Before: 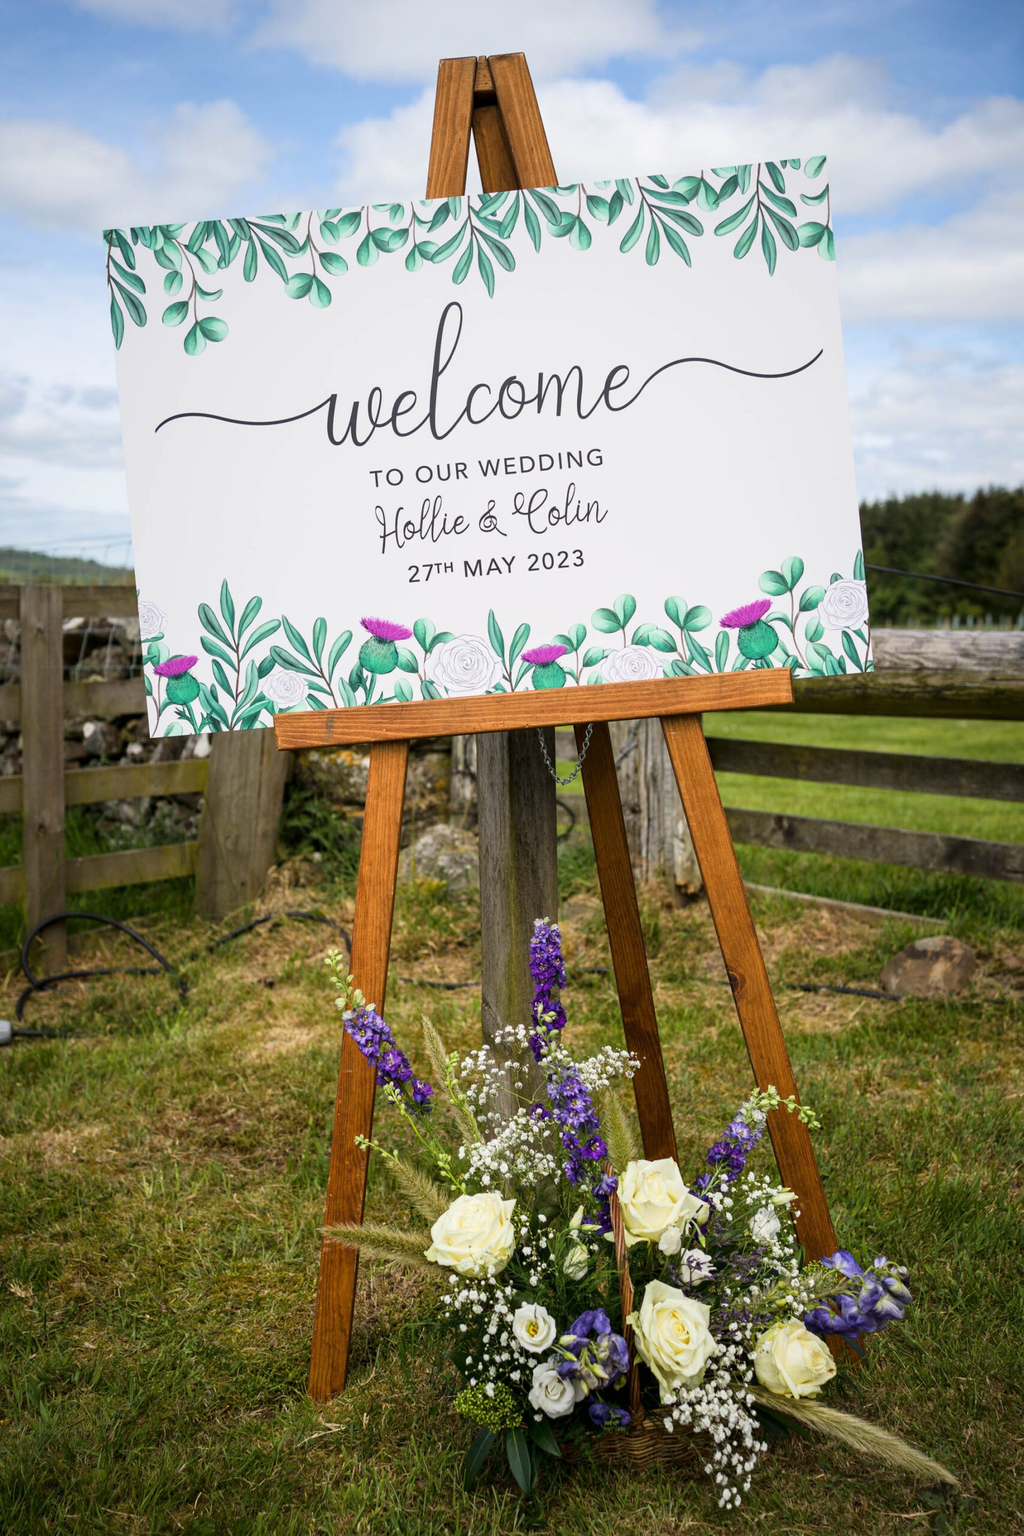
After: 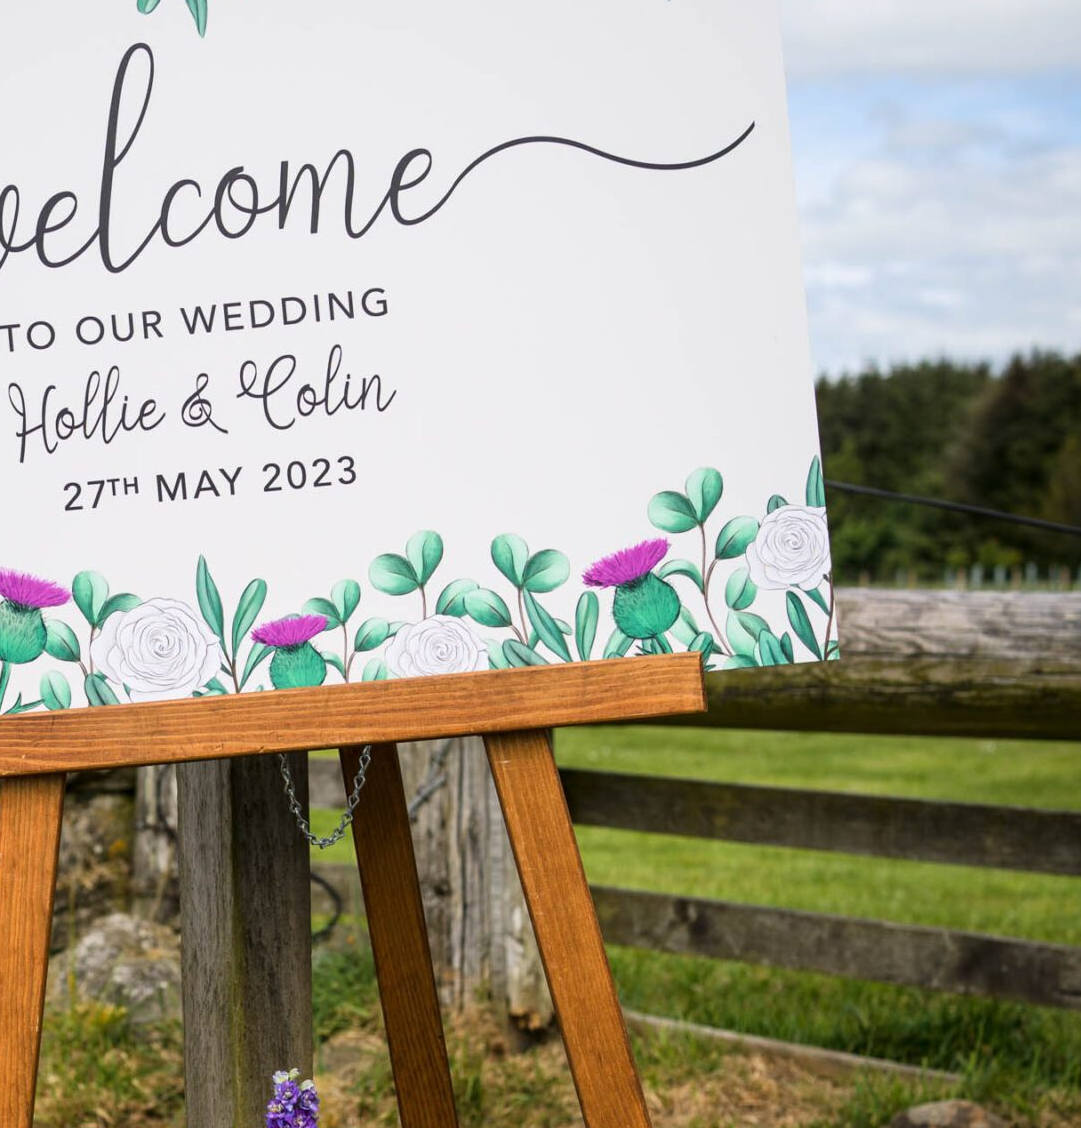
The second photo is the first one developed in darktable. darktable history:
crop: left 36.182%, top 18.004%, right 0.465%, bottom 37.916%
